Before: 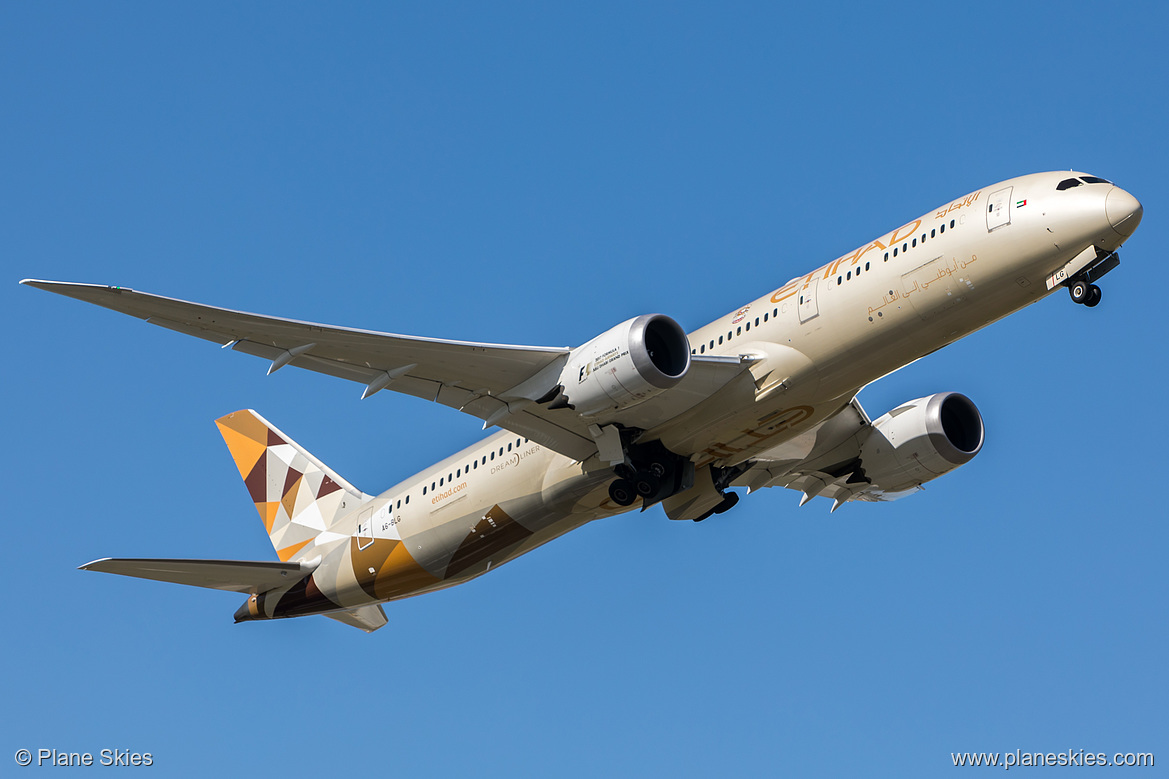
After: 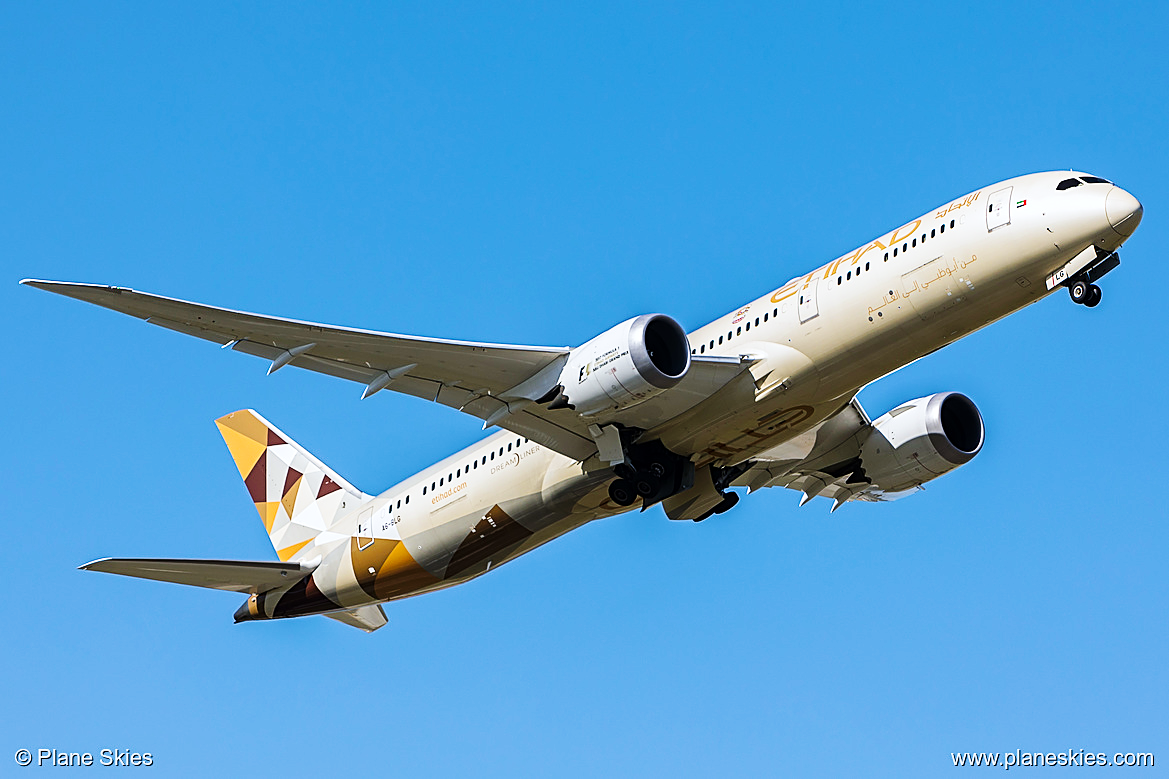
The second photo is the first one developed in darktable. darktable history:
velvia: on, module defaults
white balance: red 0.967, blue 1.049
base curve: curves: ch0 [(0, 0) (0.032, 0.025) (0.121, 0.166) (0.206, 0.329) (0.605, 0.79) (1, 1)], preserve colors none
sharpen: on, module defaults
